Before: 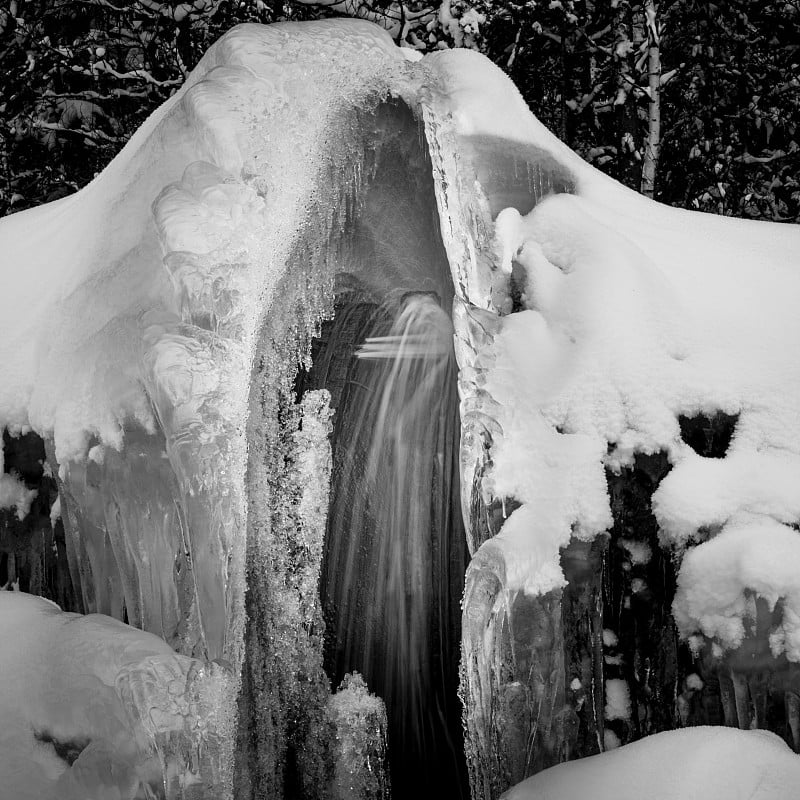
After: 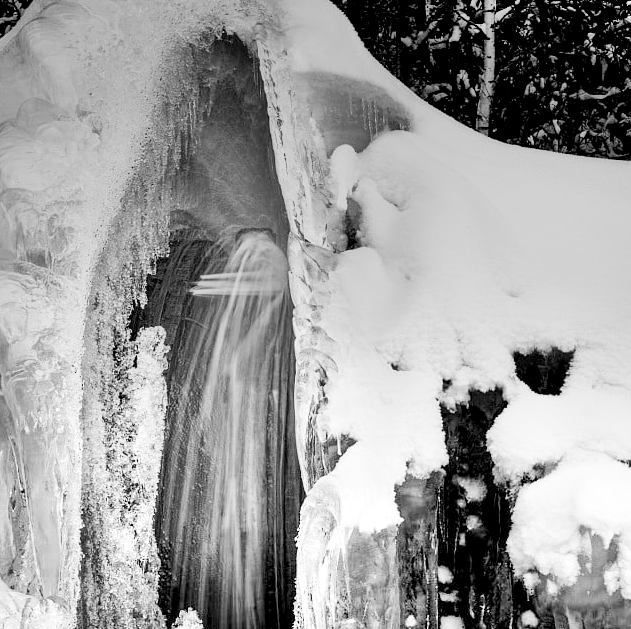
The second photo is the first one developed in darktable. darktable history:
shadows and highlights: shadows 75, highlights -60.85, soften with gaussian
local contrast: highlights 100%, shadows 100%, detail 120%, midtone range 0.2
crop and rotate: left 20.74%, top 7.912%, right 0.375%, bottom 13.378%
filmic rgb: black relative exposure -7.32 EV, white relative exposure 5.09 EV, hardness 3.2
graduated density: density -3.9 EV
